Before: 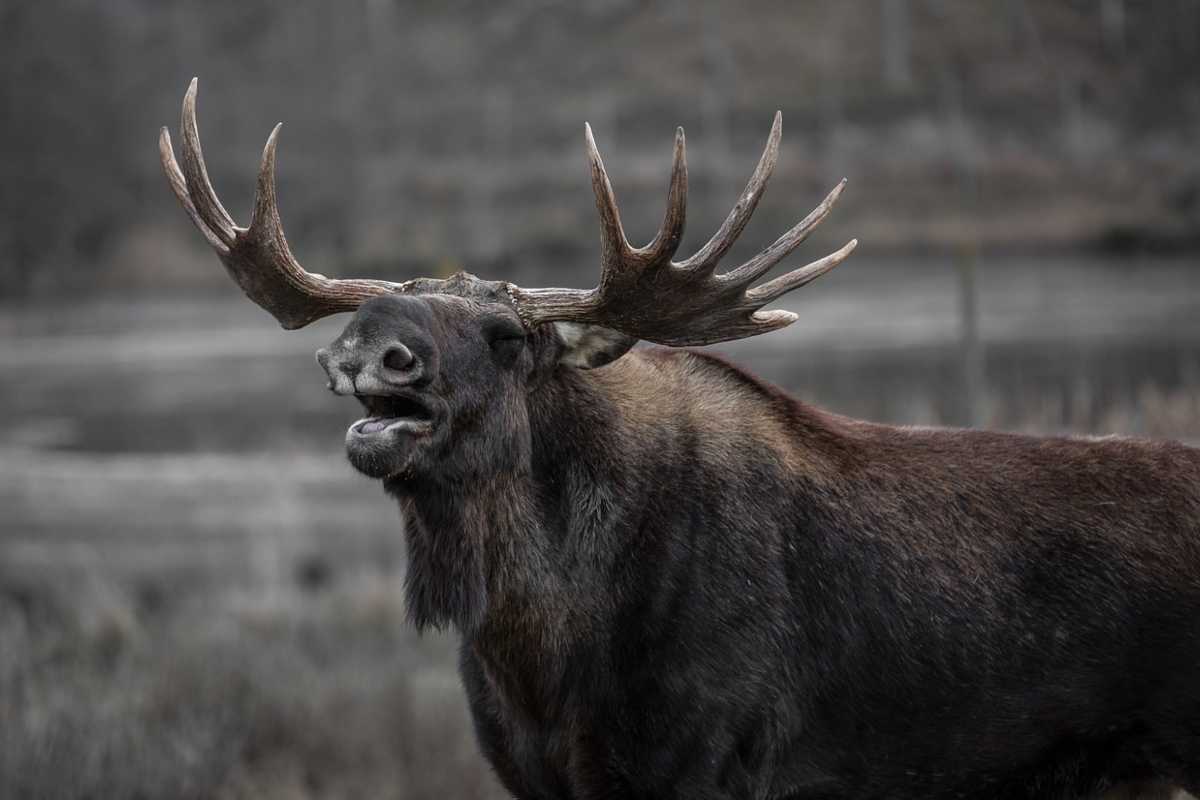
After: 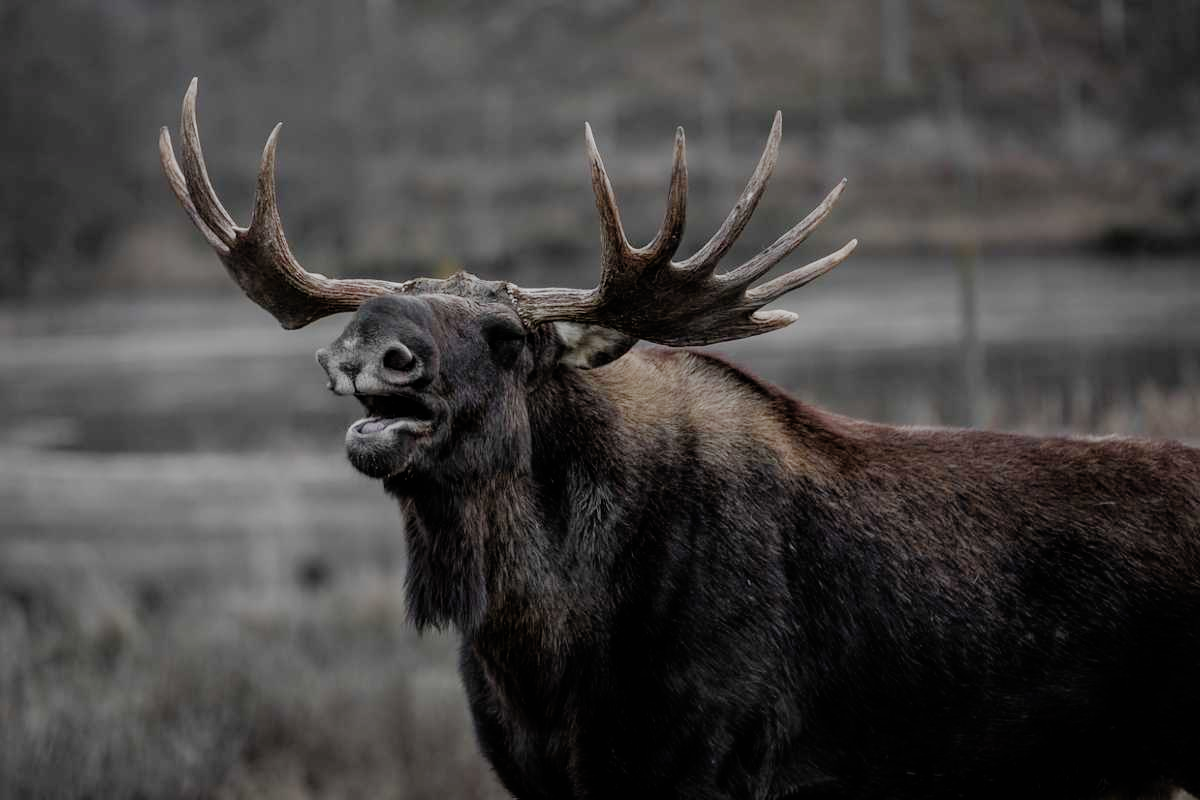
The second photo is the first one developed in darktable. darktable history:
filmic rgb: black relative exposure -7.11 EV, white relative exposure 5.37 EV, hardness 3.03, add noise in highlights 0, preserve chrominance no, color science v3 (2019), use custom middle-gray values true, contrast in highlights soft
